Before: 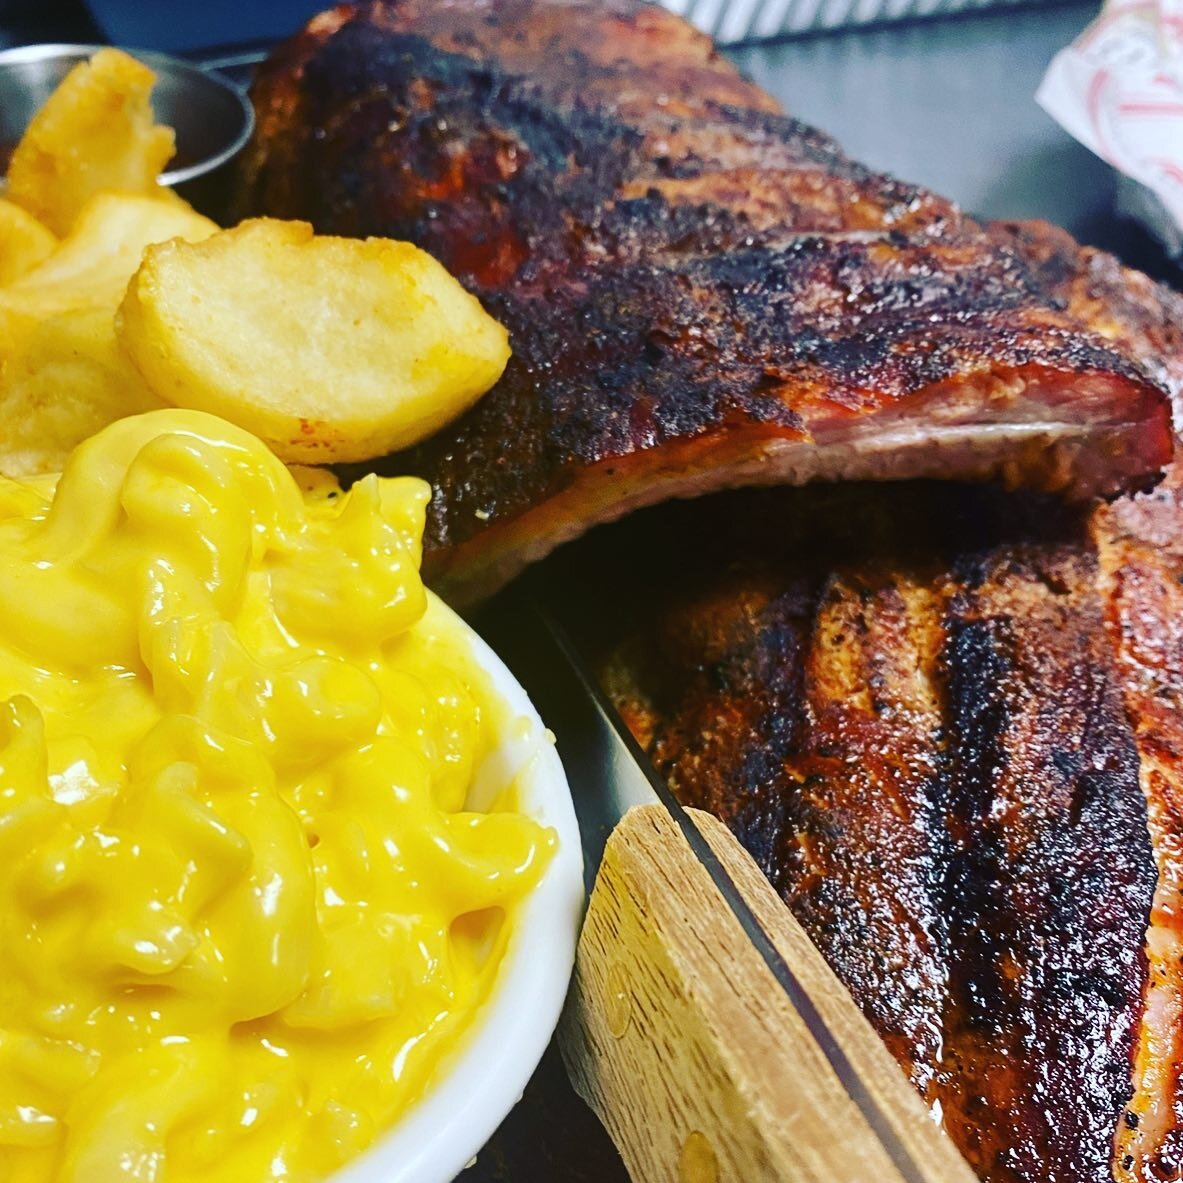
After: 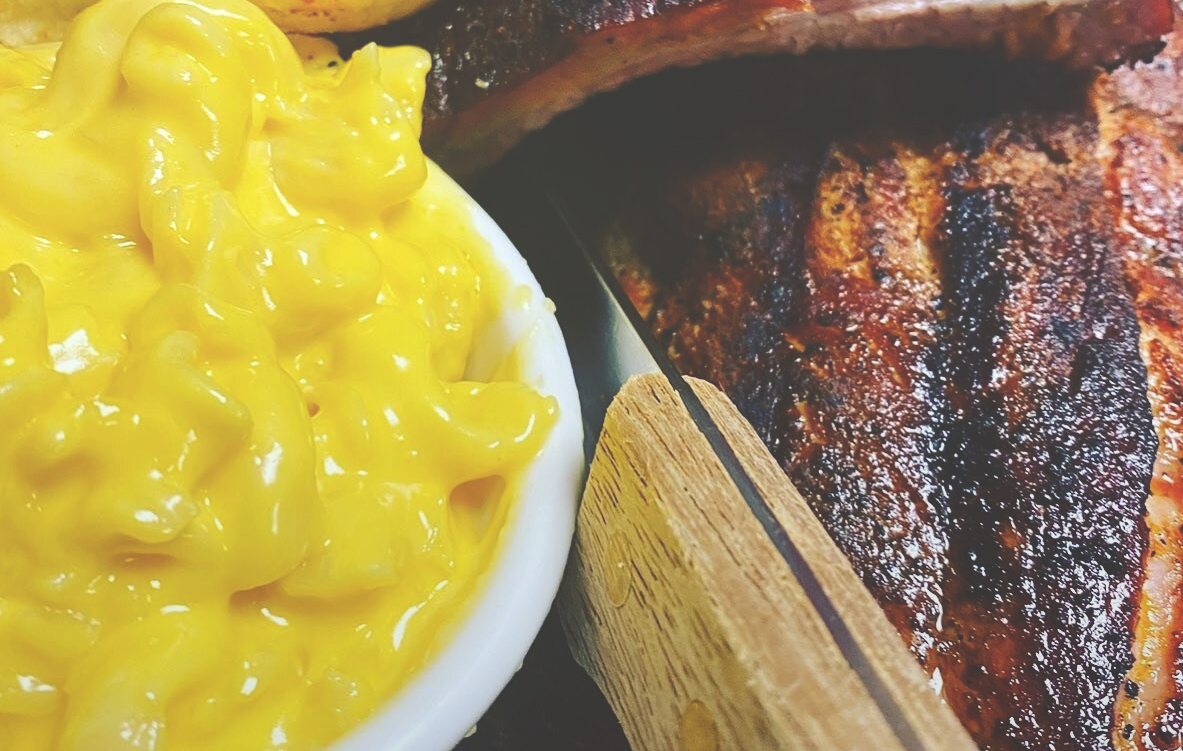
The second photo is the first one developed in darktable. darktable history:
graduated density: rotation -180°, offset 24.95
crop and rotate: top 36.435%
exposure: black level correction -0.041, exposure 0.064 EV, compensate highlight preservation false
